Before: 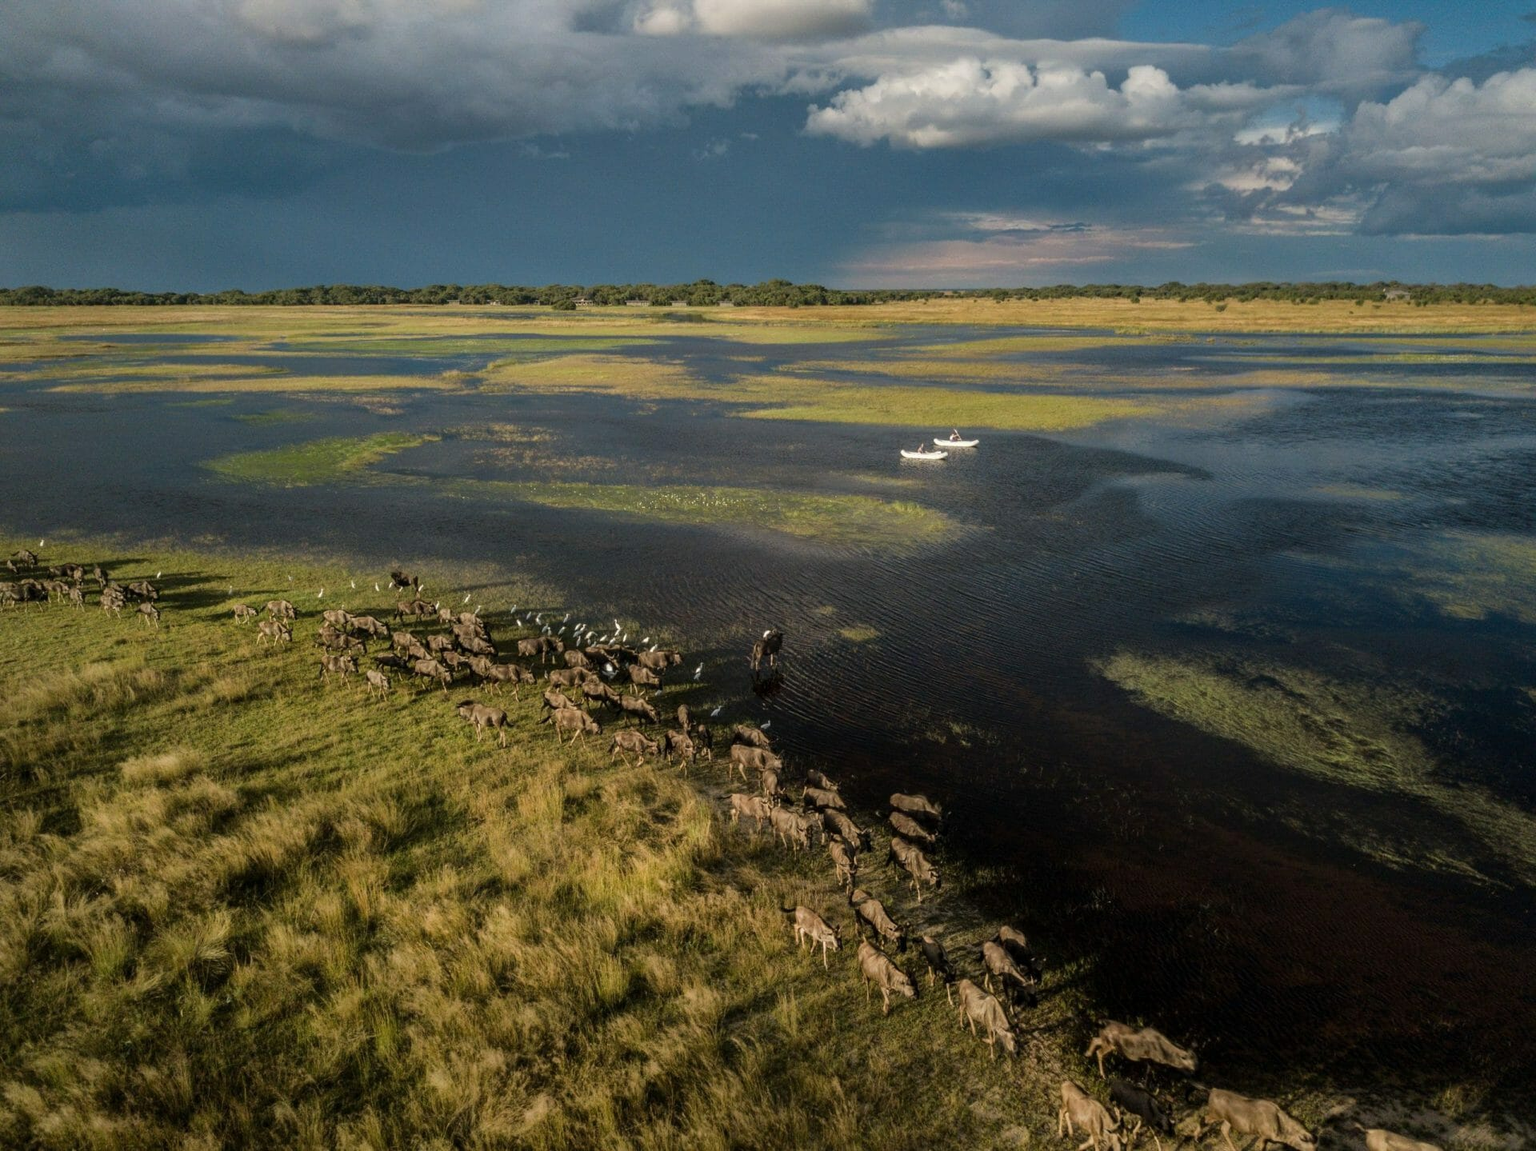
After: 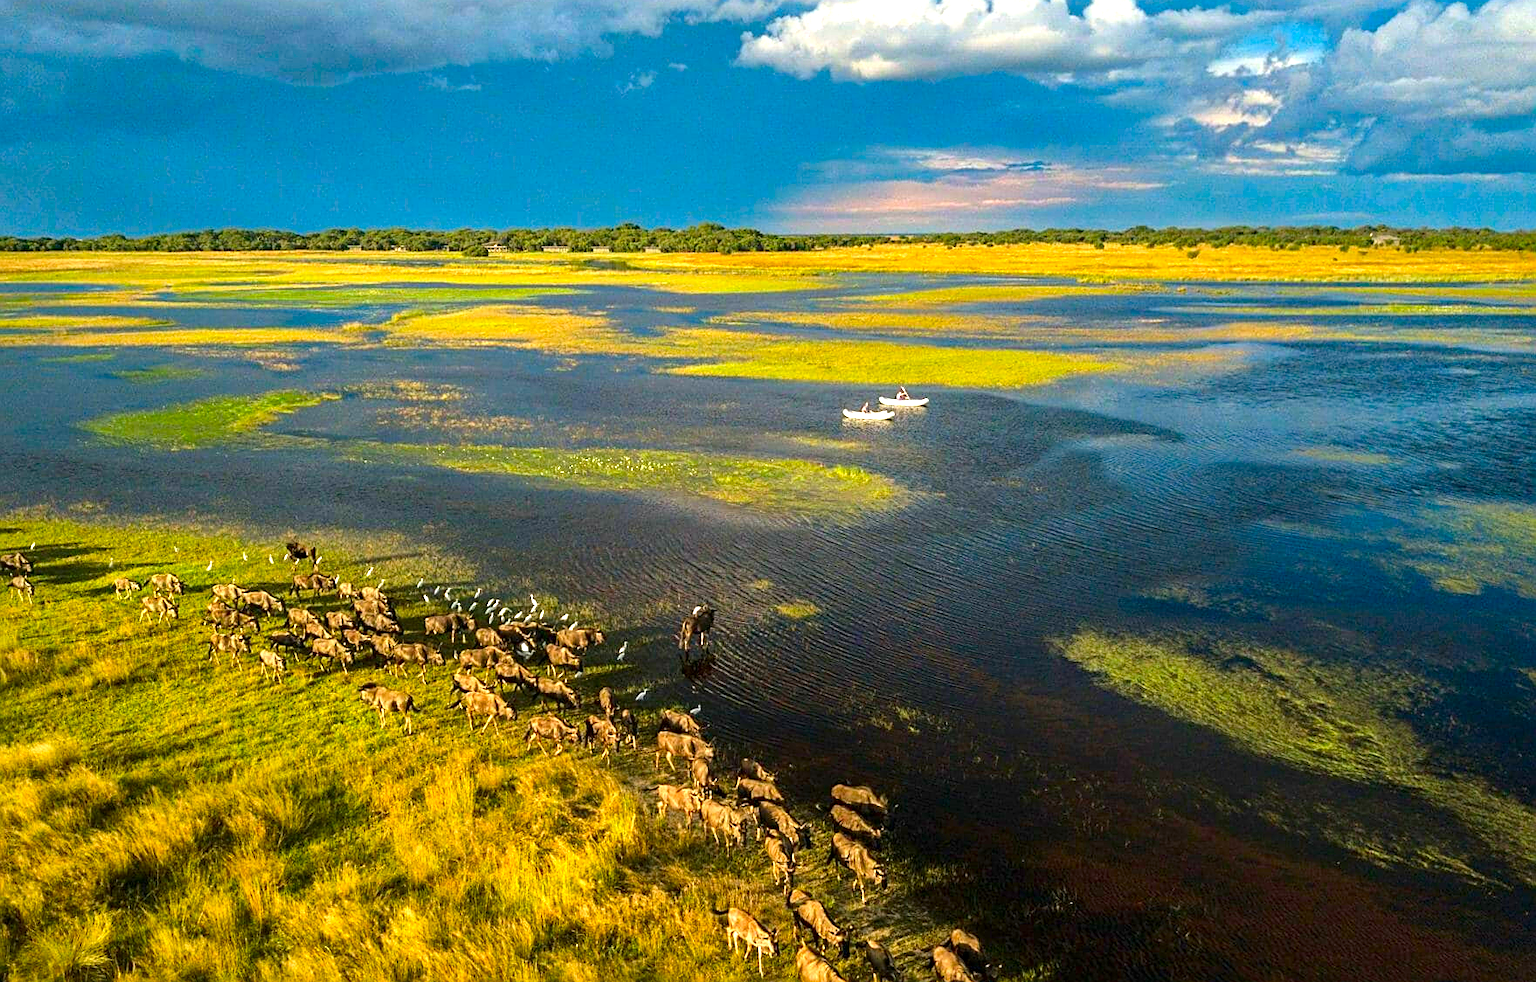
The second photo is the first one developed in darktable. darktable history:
haze removal: adaptive false
sharpen: on, module defaults
exposure: black level correction 0, exposure 1.199 EV, compensate highlight preservation false
crop: left 8.43%, top 6.569%, bottom 15.205%
color correction: highlights b* -0.053, saturation 1.76
